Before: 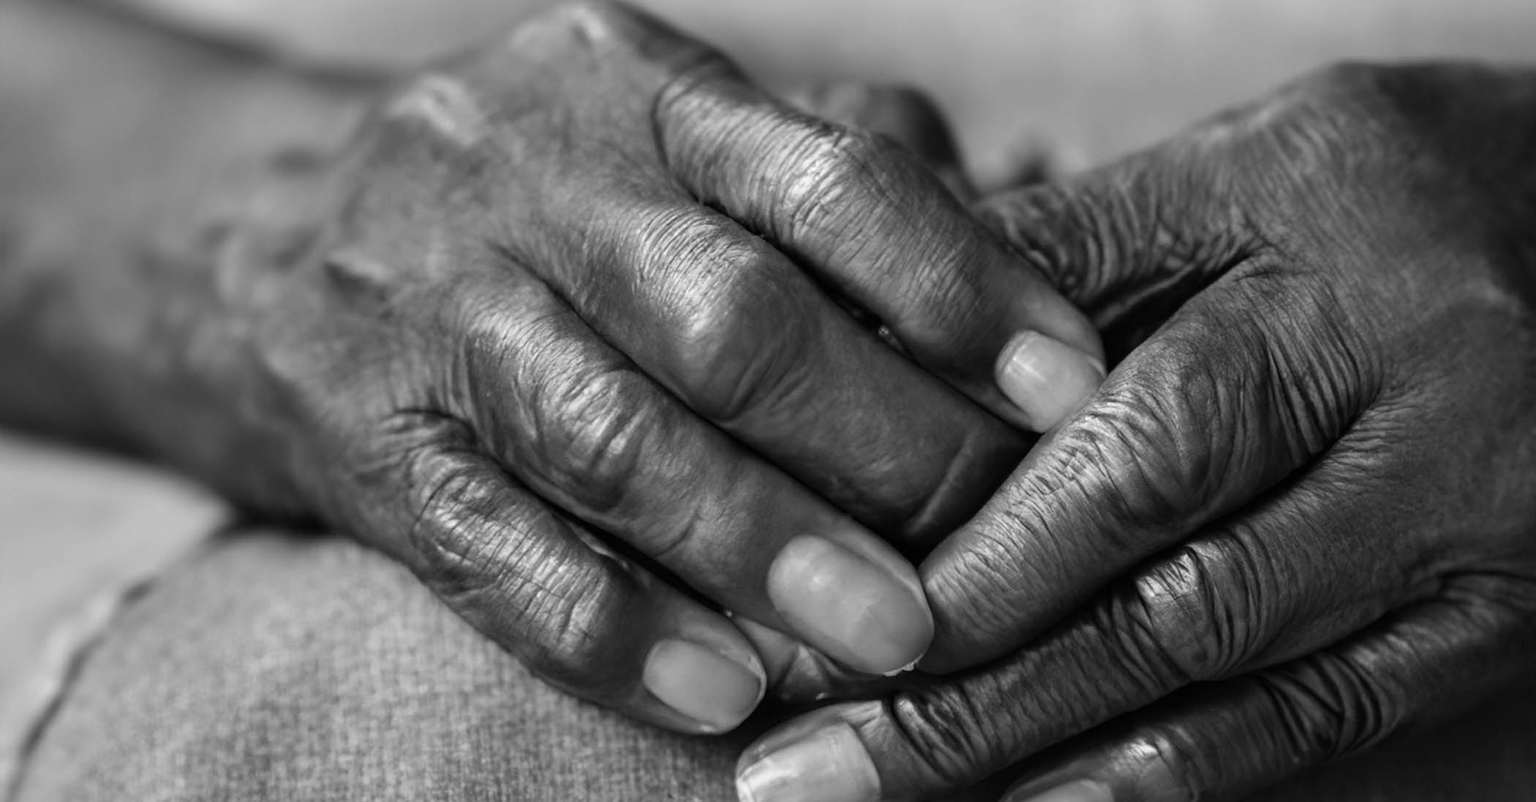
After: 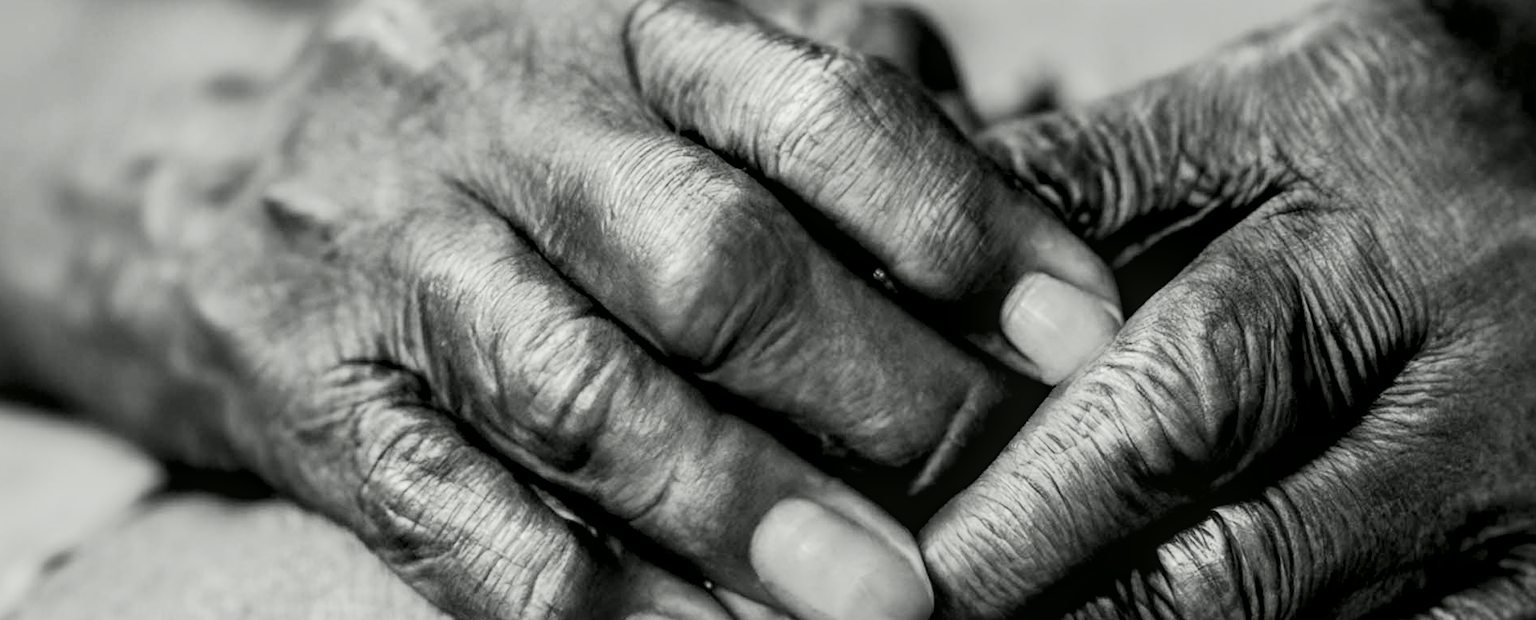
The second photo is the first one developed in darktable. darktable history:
tone curve: curves: ch0 [(0, 0.017) (0.091, 0.04) (0.296, 0.276) (0.439, 0.482) (0.64, 0.729) (0.785, 0.817) (0.995, 0.917)]; ch1 [(0, 0) (0.384, 0.365) (0.463, 0.447) (0.486, 0.474) (0.503, 0.497) (0.526, 0.52) (0.555, 0.564) (0.578, 0.589) (0.638, 0.66) (0.766, 0.773) (1, 1)]; ch2 [(0, 0) (0.374, 0.344) (0.446, 0.443) (0.501, 0.509) (0.528, 0.522) (0.569, 0.593) (0.61, 0.646) (0.666, 0.688) (1, 1)], color space Lab, independent channels, preserve colors none
crop: left 5.596%, top 10.314%, right 3.534%, bottom 19.395%
local contrast: on, module defaults
rgb levels: levels [[0.013, 0.434, 0.89], [0, 0.5, 1], [0, 0.5, 1]]
color zones: curves: ch0 [(0.018, 0.548) (0.197, 0.654) (0.425, 0.447) (0.605, 0.658) (0.732, 0.579)]; ch1 [(0.105, 0.531) (0.224, 0.531) (0.386, 0.39) (0.618, 0.456) (0.732, 0.456) (0.956, 0.421)]; ch2 [(0.039, 0.583) (0.215, 0.465) (0.399, 0.544) (0.465, 0.548) (0.614, 0.447) (0.724, 0.43) (0.882, 0.623) (0.956, 0.632)]
haze removal: strength -0.09, distance 0.358, compatibility mode true, adaptive false
